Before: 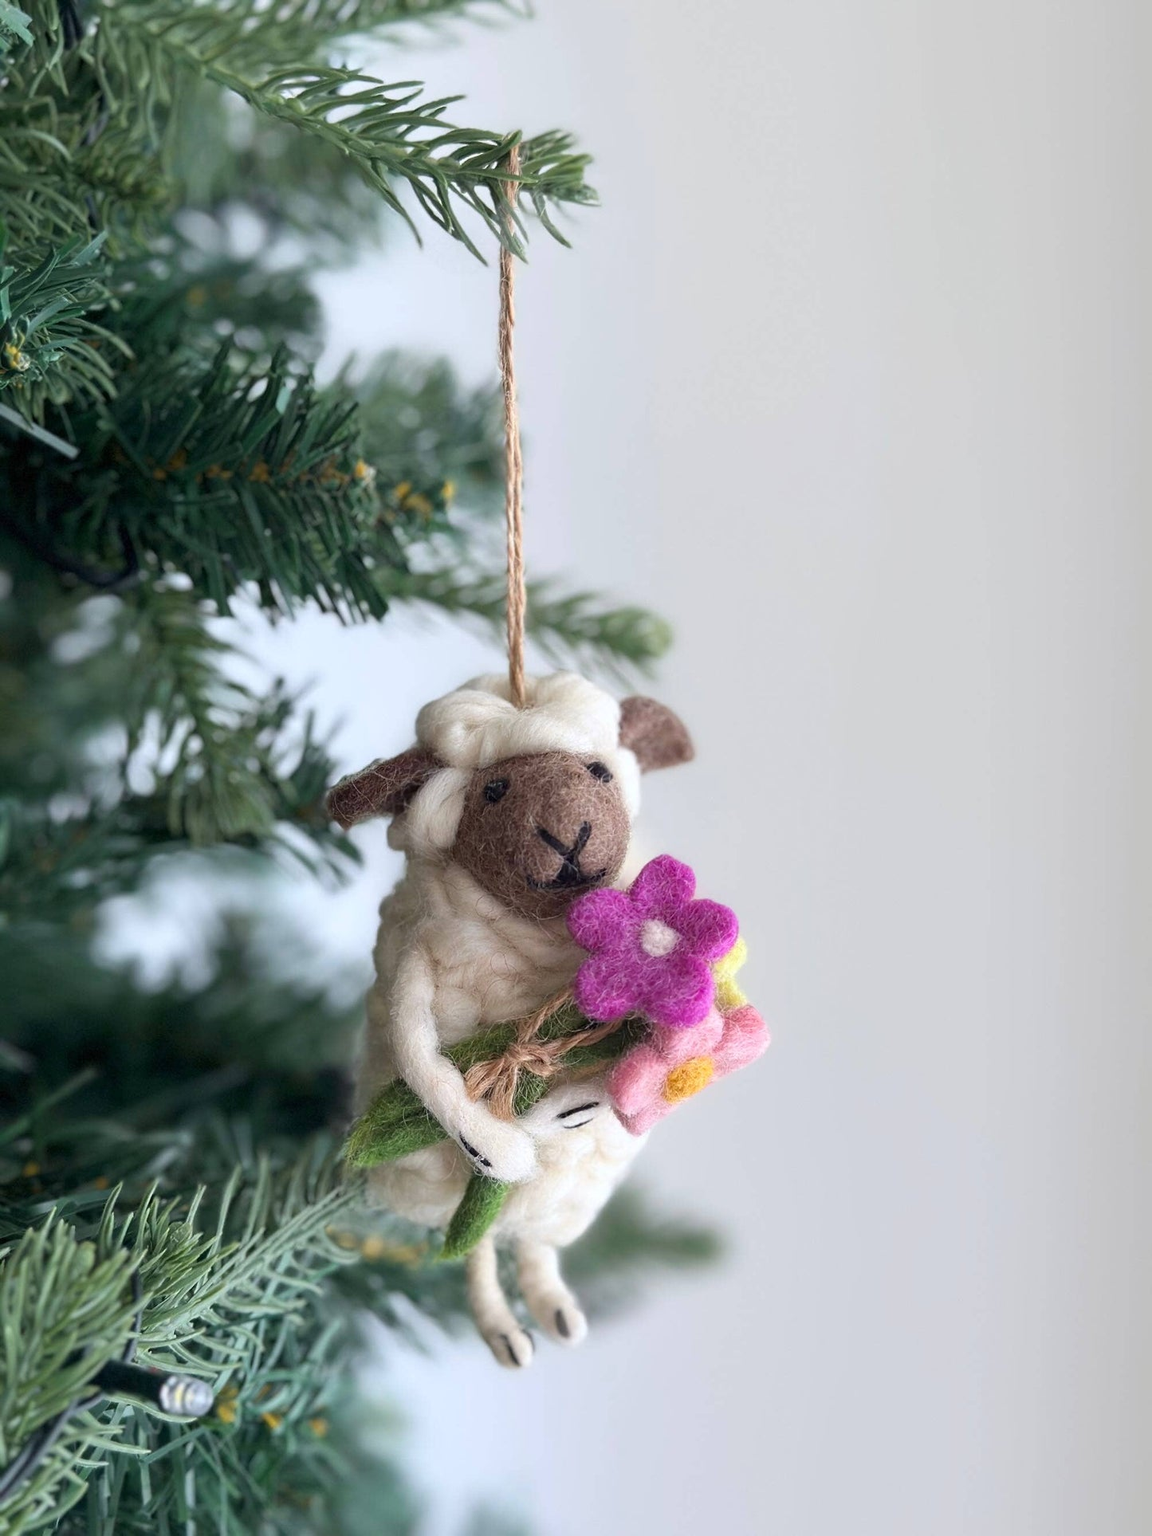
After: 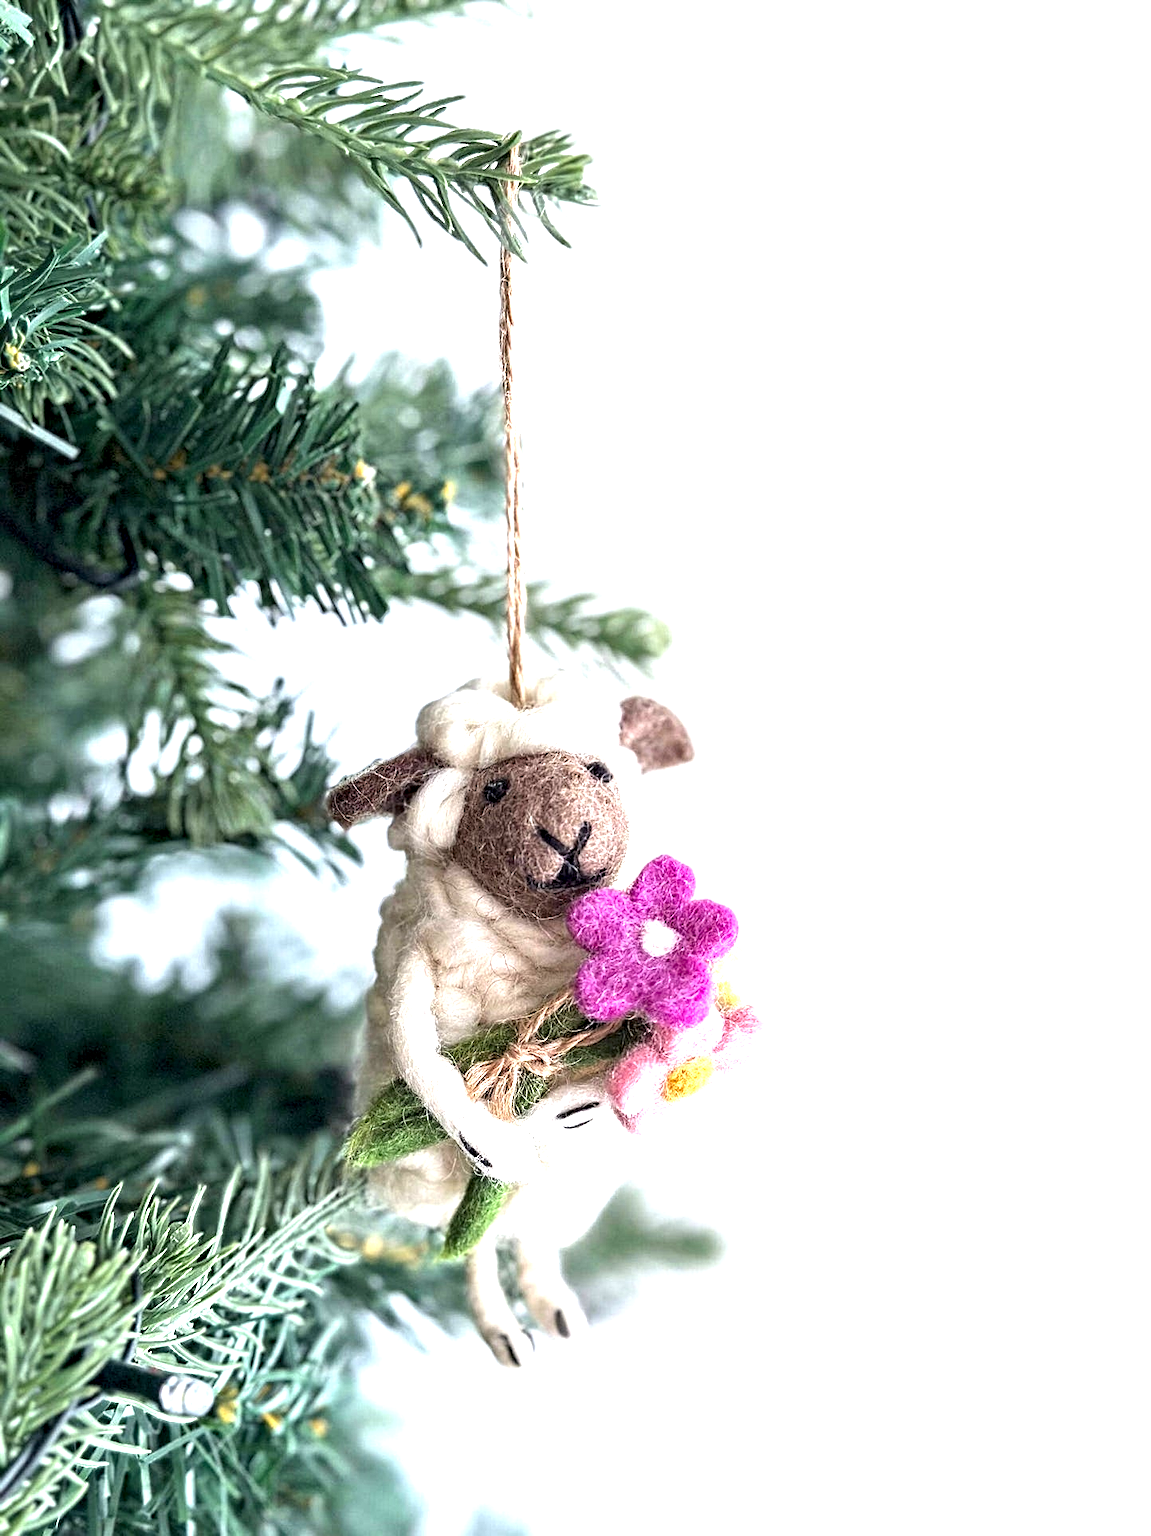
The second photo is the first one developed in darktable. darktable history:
exposure: black level correction 0, exposure 1.199 EV, compensate highlight preservation false
contrast equalizer: y [[0.5, 0.542, 0.583, 0.625, 0.667, 0.708], [0.5 ×6], [0.5 ×6], [0 ×6], [0 ×6]]
